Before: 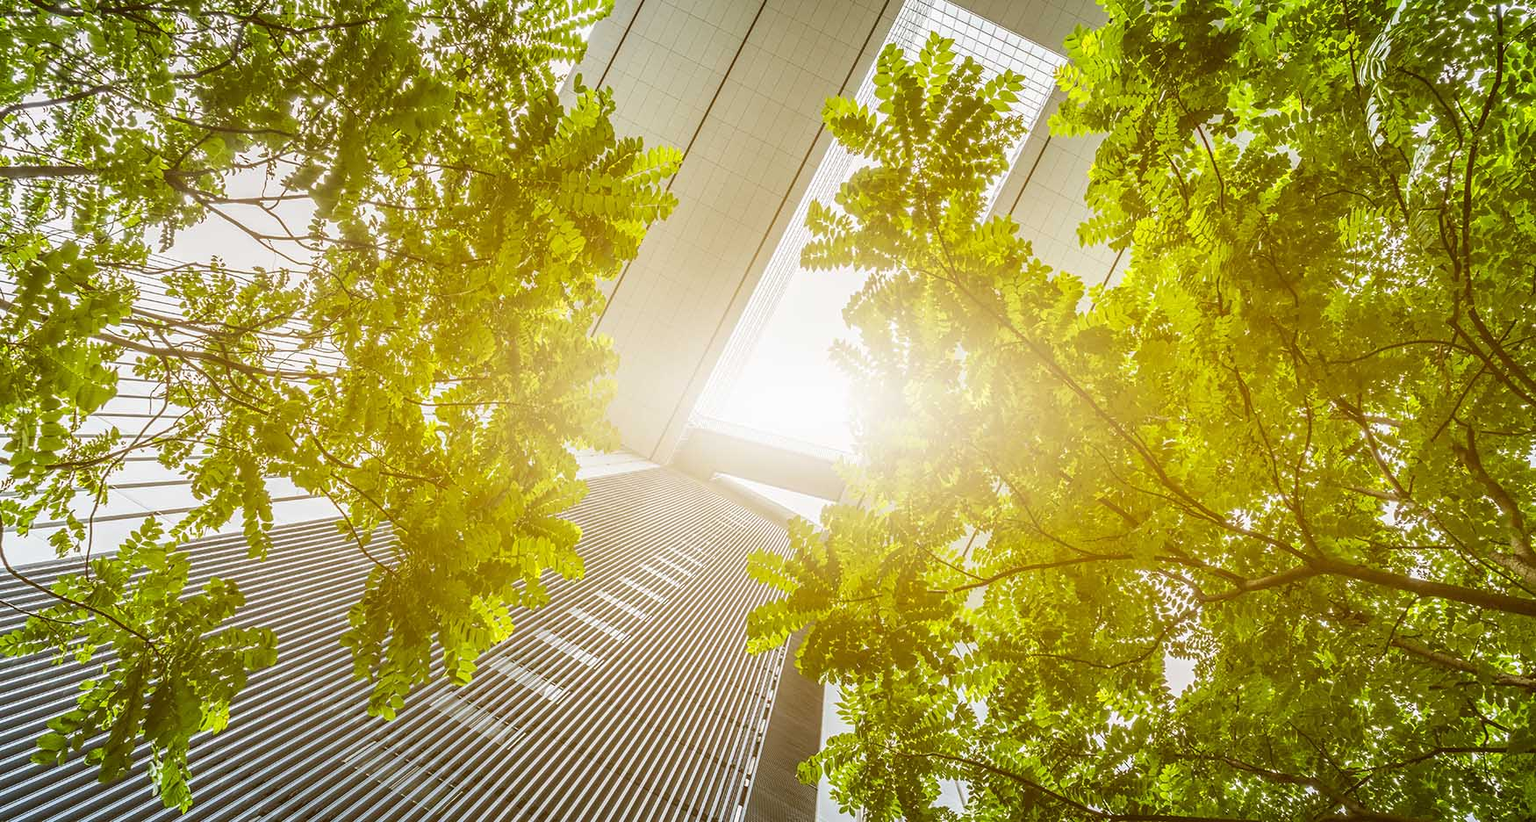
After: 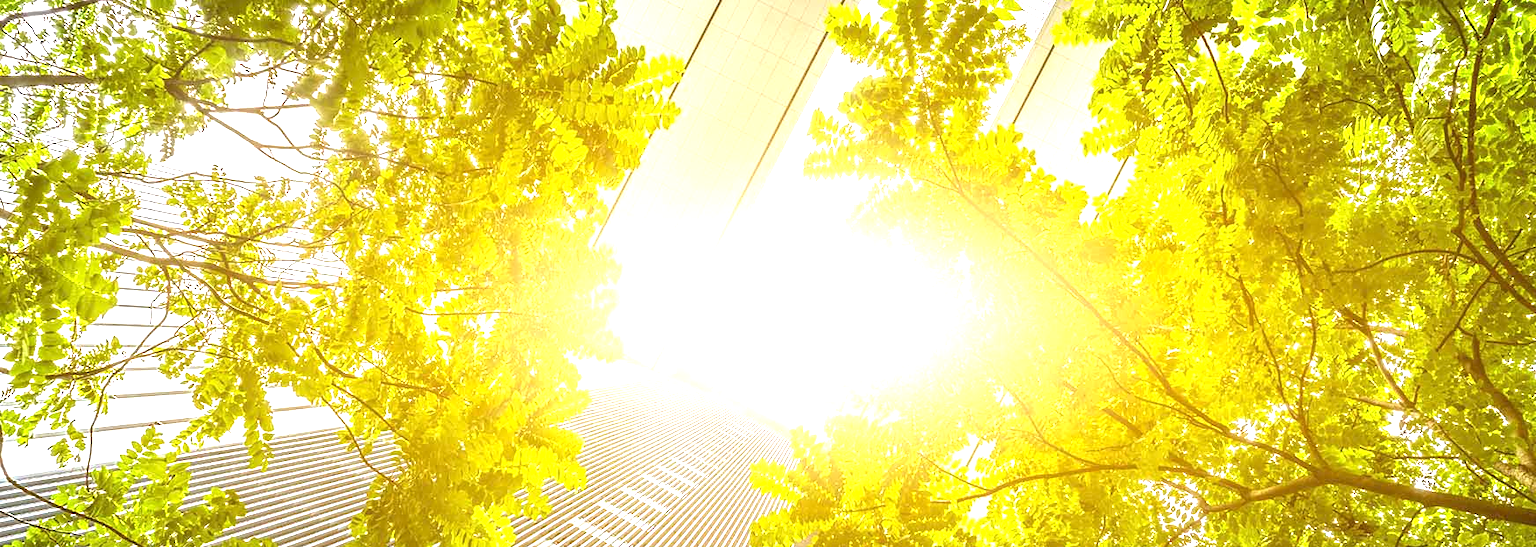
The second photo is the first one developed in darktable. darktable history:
crop: top 11.177%, bottom 22.288%
exposure: exposure 1.212 EV, compensate highlight preservation false
